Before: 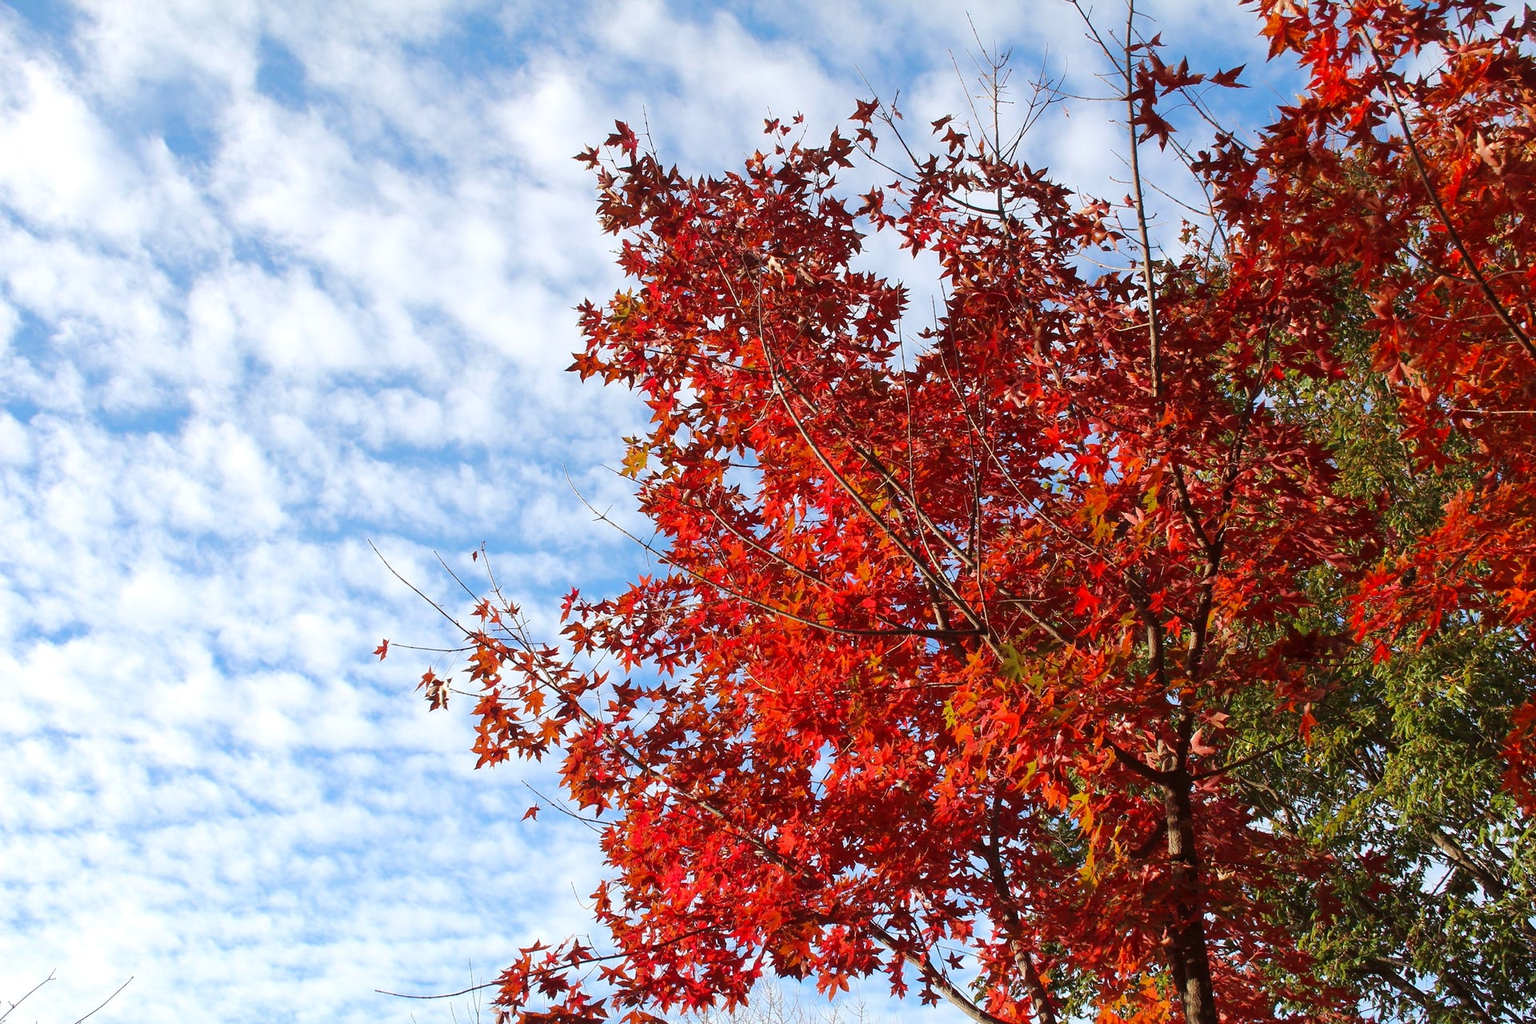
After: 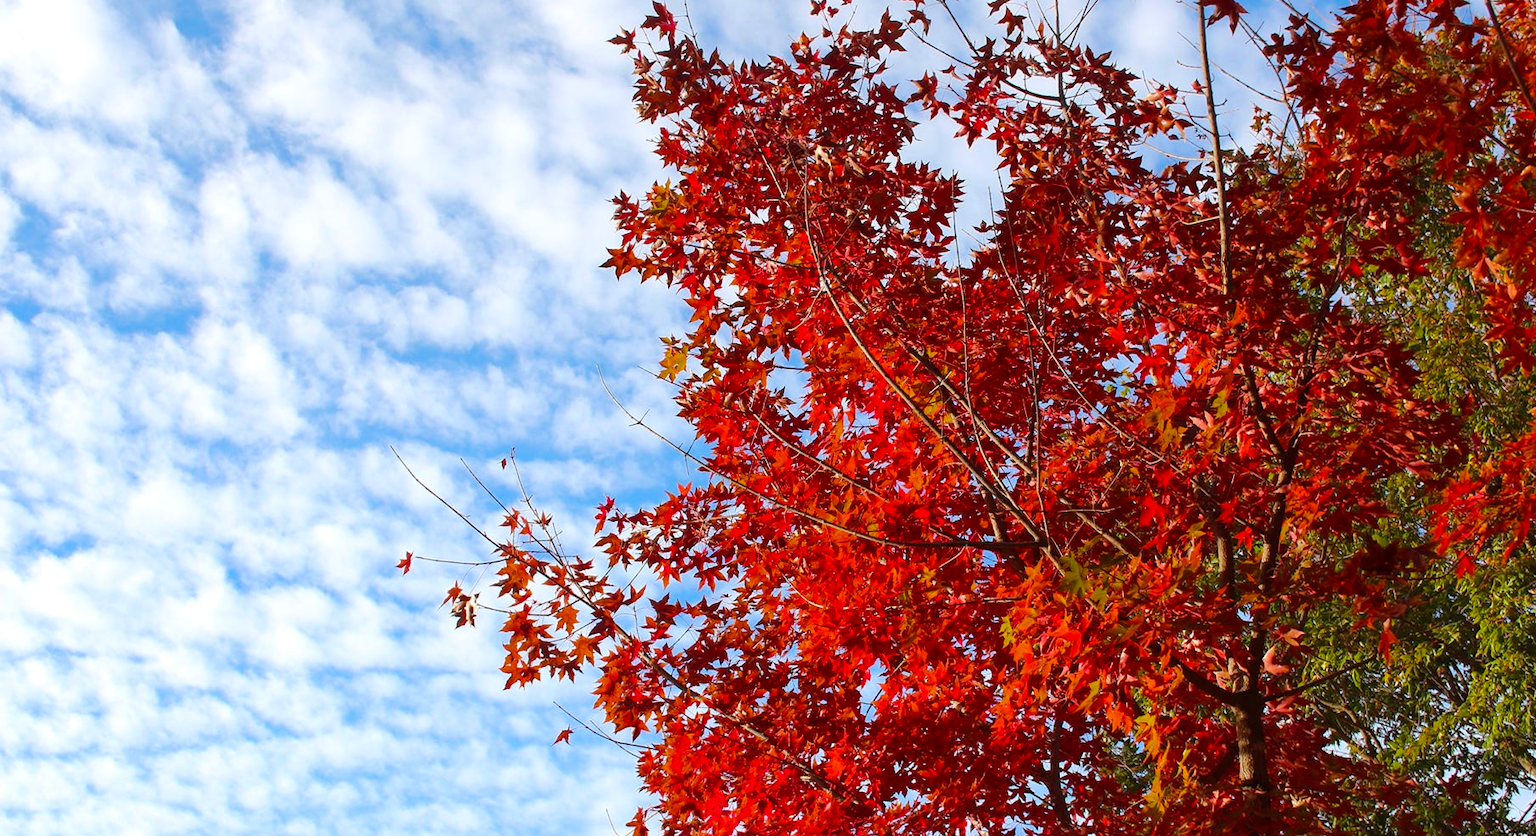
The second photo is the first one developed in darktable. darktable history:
color balance rgb: perceptual saturation grading › global saturation 30%
crop and rotate: angle 0.03°, top 11.643%, right 5.651%, bottom 11.189%
